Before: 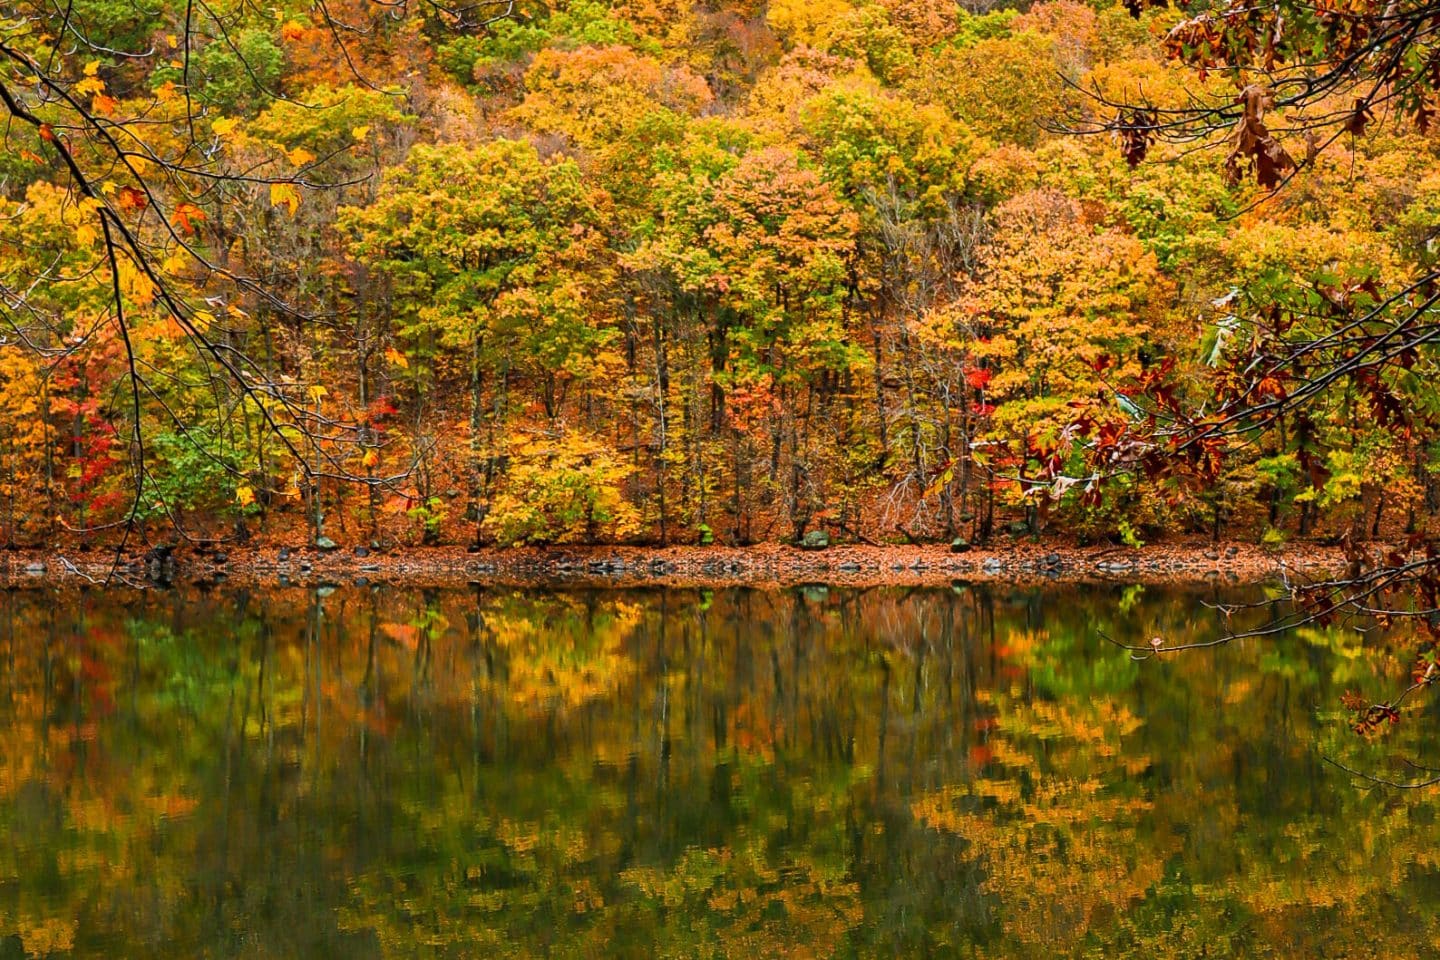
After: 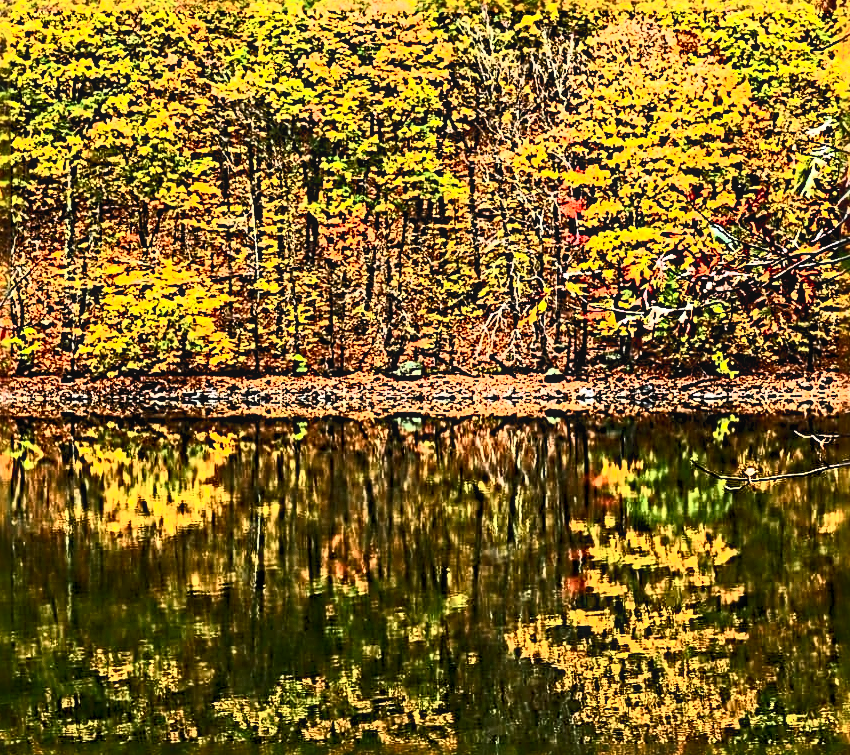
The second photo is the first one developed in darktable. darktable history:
crop and rotate: left 28.256%, top 17.734%, right 12.656%, bottom 3.573%
sharpen: radius 4.001, amount 2
base curve: curves: ch0 [(0, 0) (0.74, 0.67) (1, 1)]
tone equalizer: -8 EV -0.75 EV, -7 EV -0.7 EV, -6 EV -0.6 EV, -5 EV -0.4 EV, -3 EV 0.4 EV, -2 EV 0.6 EV, -1 EV 0.7 EV, +0 EV 0.75 EV, edges refinement/feathering 500, mask exposure compensation -1.57 EV, preserve details no
contrast brightness saturation: contrast 0.62, brightness 0.34, saturation 0.14
local contrast: on, module defaults
